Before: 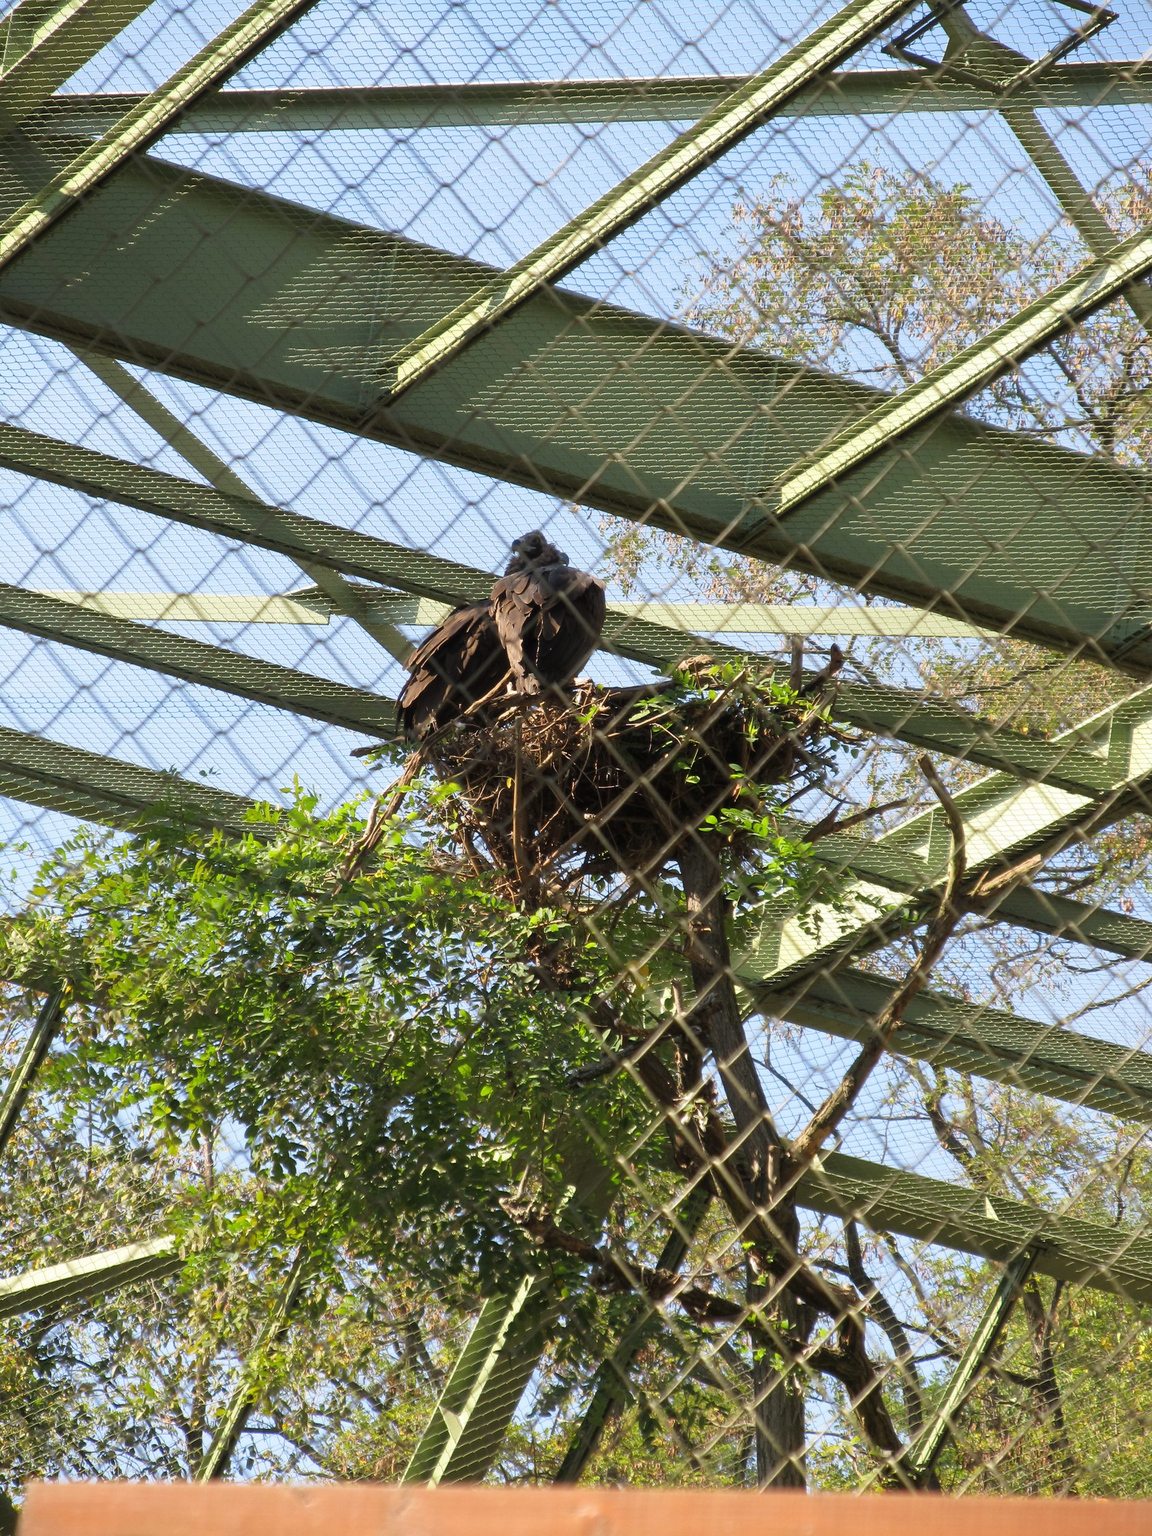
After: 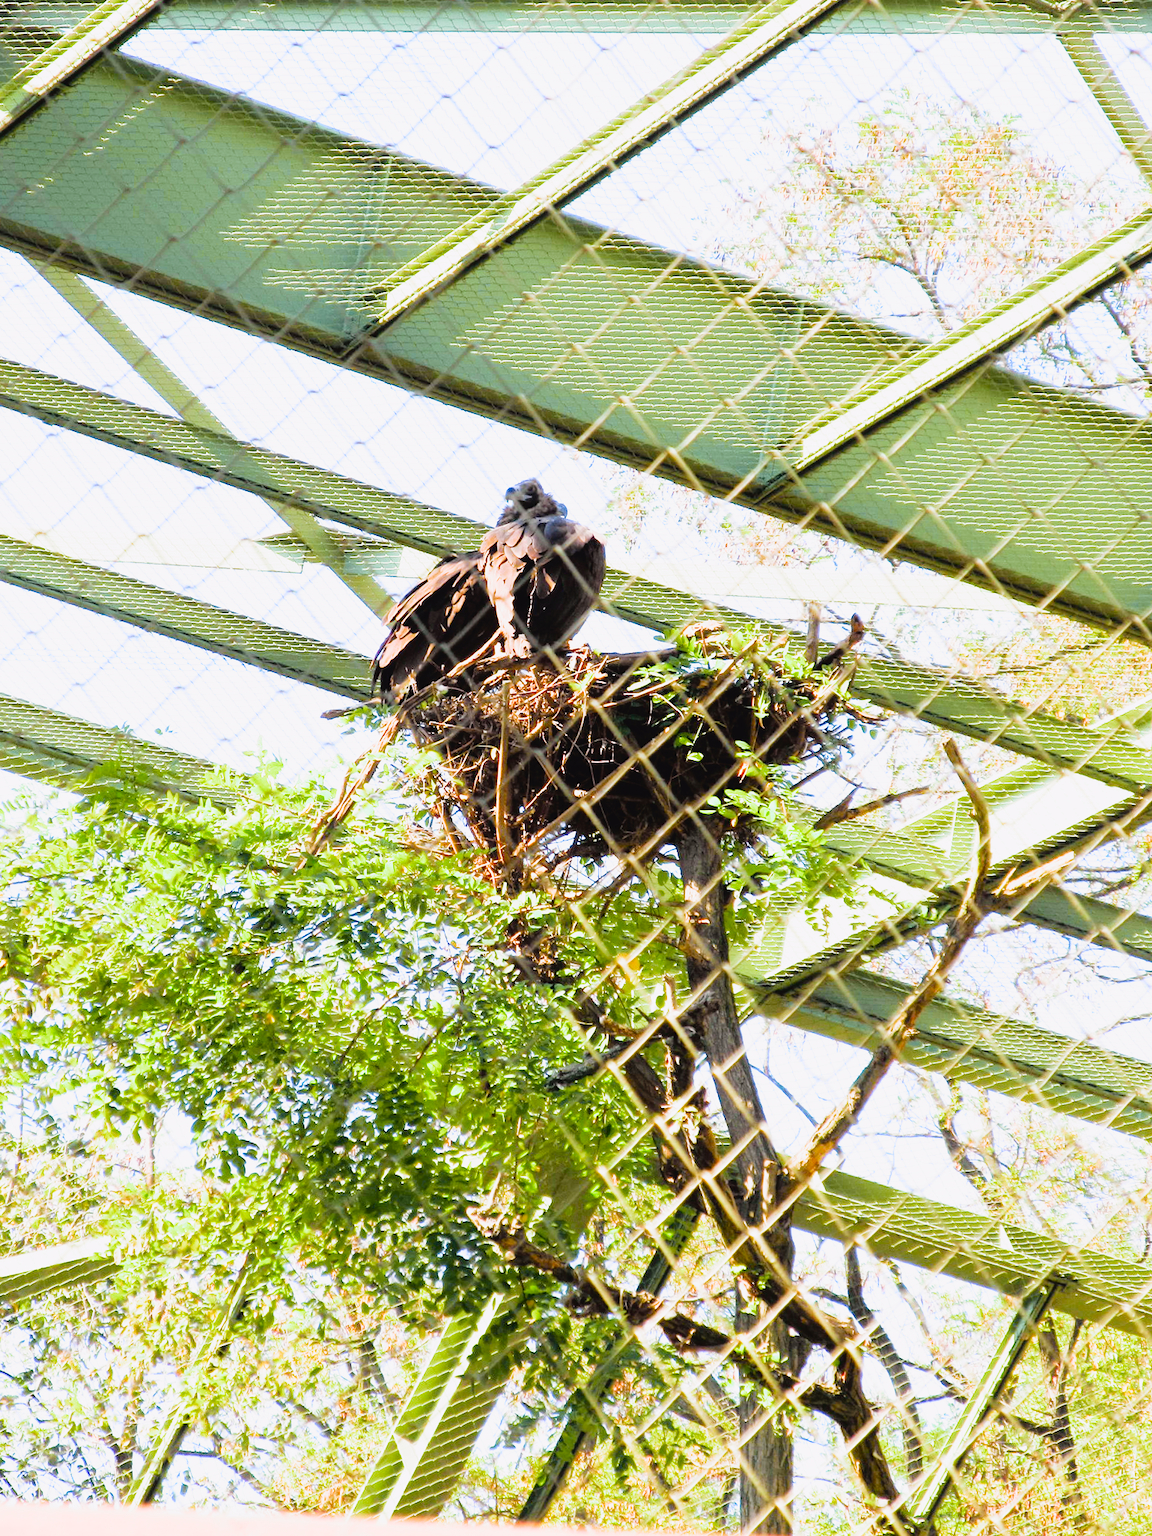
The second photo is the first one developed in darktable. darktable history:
exposure: exposure 2.003 EV, compensate highlight preservation false
crop and rotate: angle -1.96°, left 3.097%, top 4.154%, right 1.586%, bottom 0.529%
filmic rgb: black relative exposure -4.4 EV, white relative exposure 5 EV, threshold 3 EV, hardness 2.23, latitude 40.06%, contrast 1.15, highlights saturation mix 10%, shadows ↔ highlights balance 1.04%, preserve chrominance RGB euclidean norm (legacy), color science v4 (2020), enable highlight reconstruction true
tone curve: curves: ch0 [(0, 0.031) (0.139, 0.084) (0.311, 0.278) (0.495, 0.544) (0.718, 0.816) (0.841, 0.909) (1, 0.967)]; ch1 [(0, 0) (0.272, 0.249) (0.388, 0.385) (0.469, 0.456) (0.495, 0.497) (0.538, 0.545) (0.578, 0.595) (0.707, 0.778) (1, 1)]; ch2 [(0, 0) (0.125, 0.089) (0.353, 0.329) (0.443, 0.408) (0.502, 0.499) (0.557, 0.531) (0.608, 0.631) (1, 1)], color space Lab, independent channels, preserve colors none
